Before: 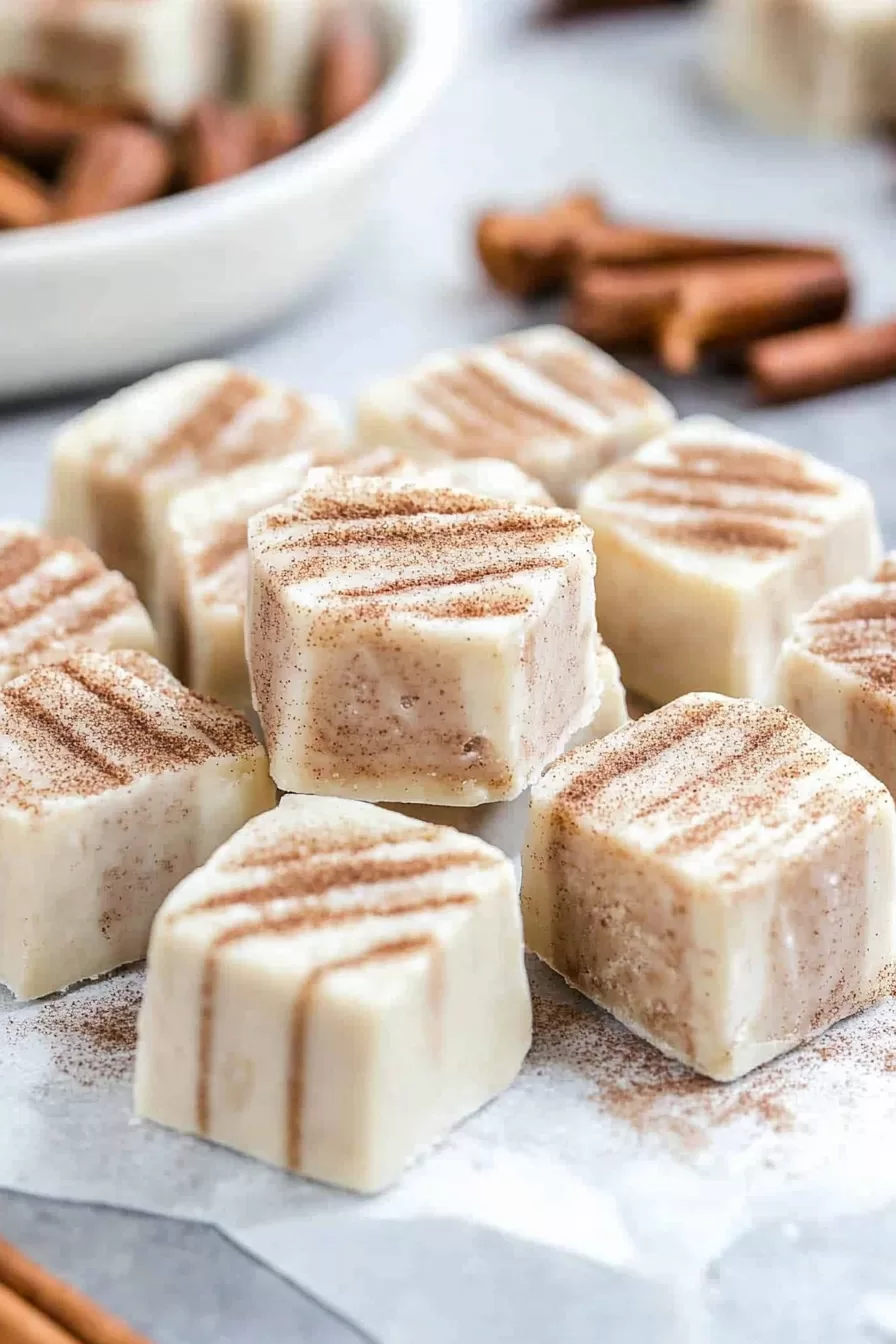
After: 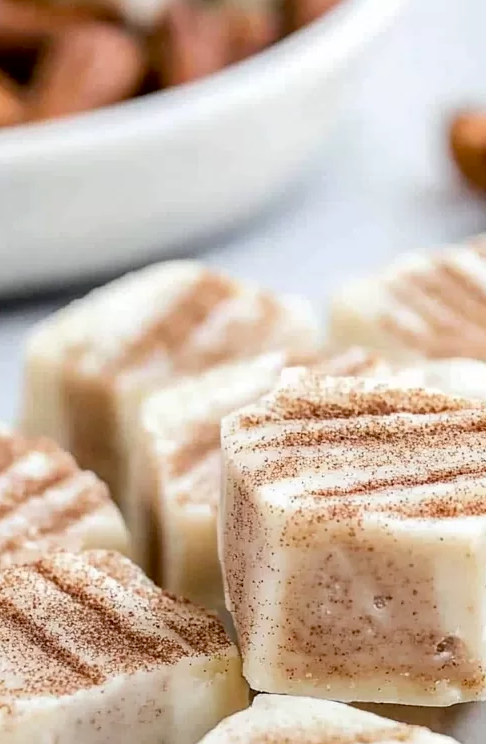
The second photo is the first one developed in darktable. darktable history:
crop and rotate: left 3.058%, top 7.503%, right 42.598%, bottom 37.134%
exposure: black level correction 0.01, exposure 0.017 EV, compensate highlight preservation false
